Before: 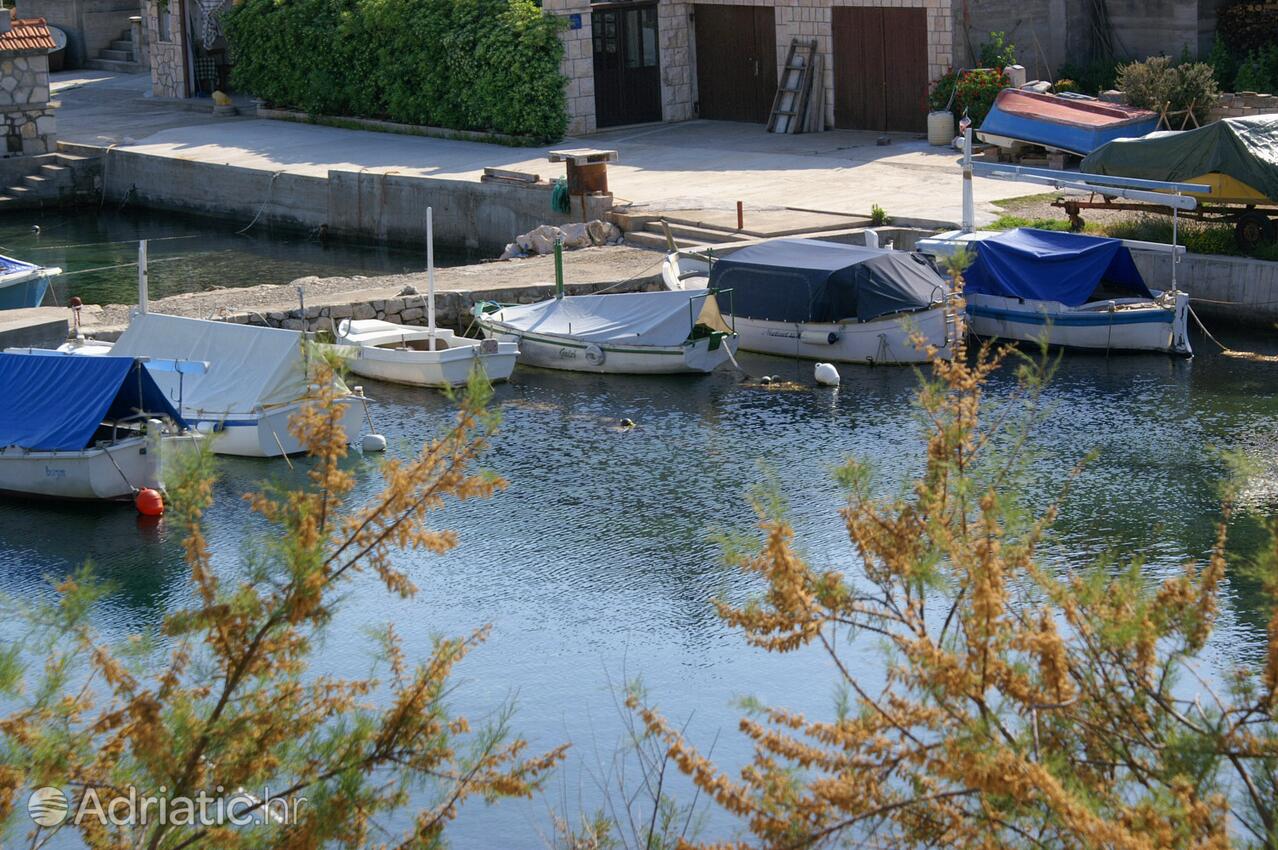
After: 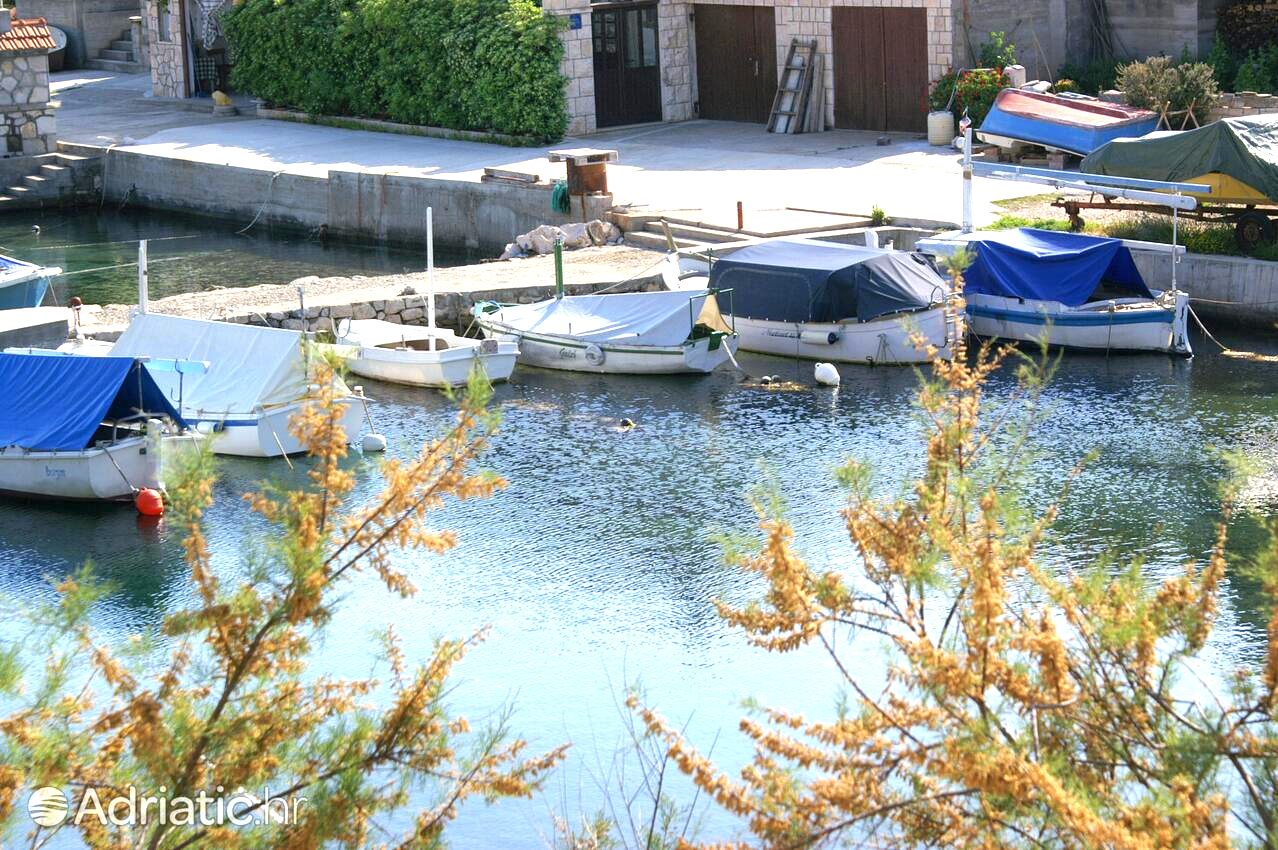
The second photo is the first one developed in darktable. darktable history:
exposure: exposure 1.205 EV, compensate highlight preservation false
tone equalizer: on, module defaults
